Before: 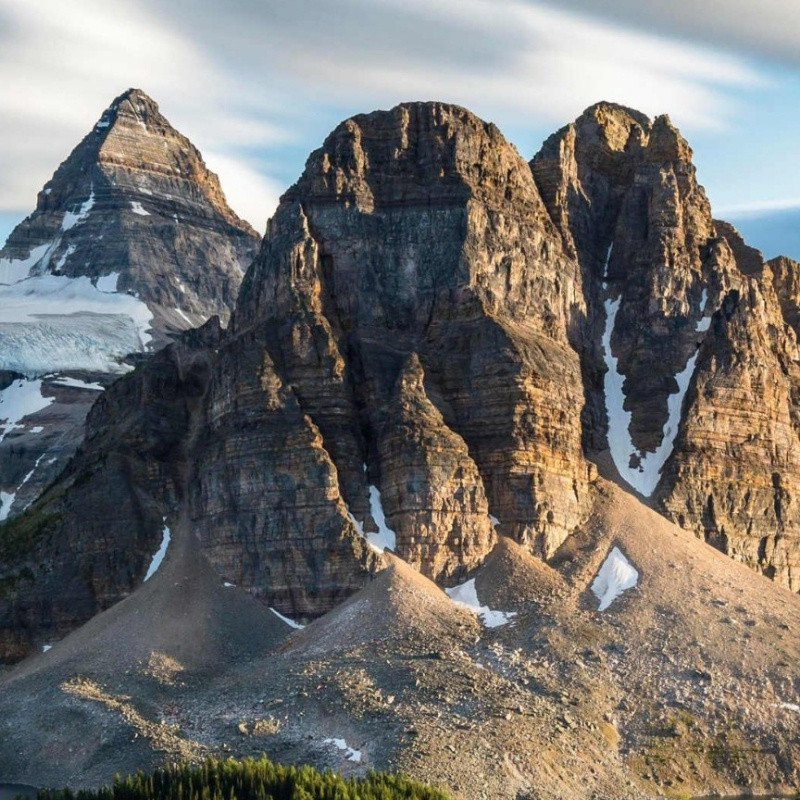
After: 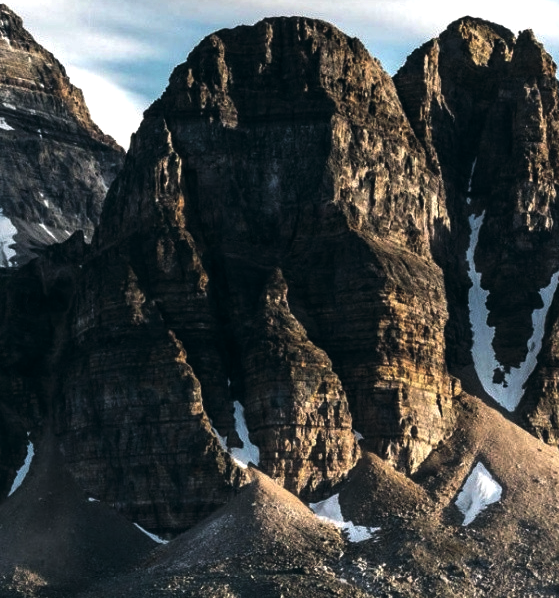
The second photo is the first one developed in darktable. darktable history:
levels: levels [0, 0.618, 1]
tone equalizer: on, module defaults
crop and rotate: left 17.046%, top 10.659%, right 12.989%, bottom 14.553%
white balance: red 1, blue 1
color balance: lift [1.016, 0.983, 1, 1.017], gamma [0.958, 1, 1, 1], gain [0.981, 1.007, 0.993, 1.002], input saturation 118.26%, contrast 13.43%, contrast fulcrum 21.62%, output saturation 82.76%
